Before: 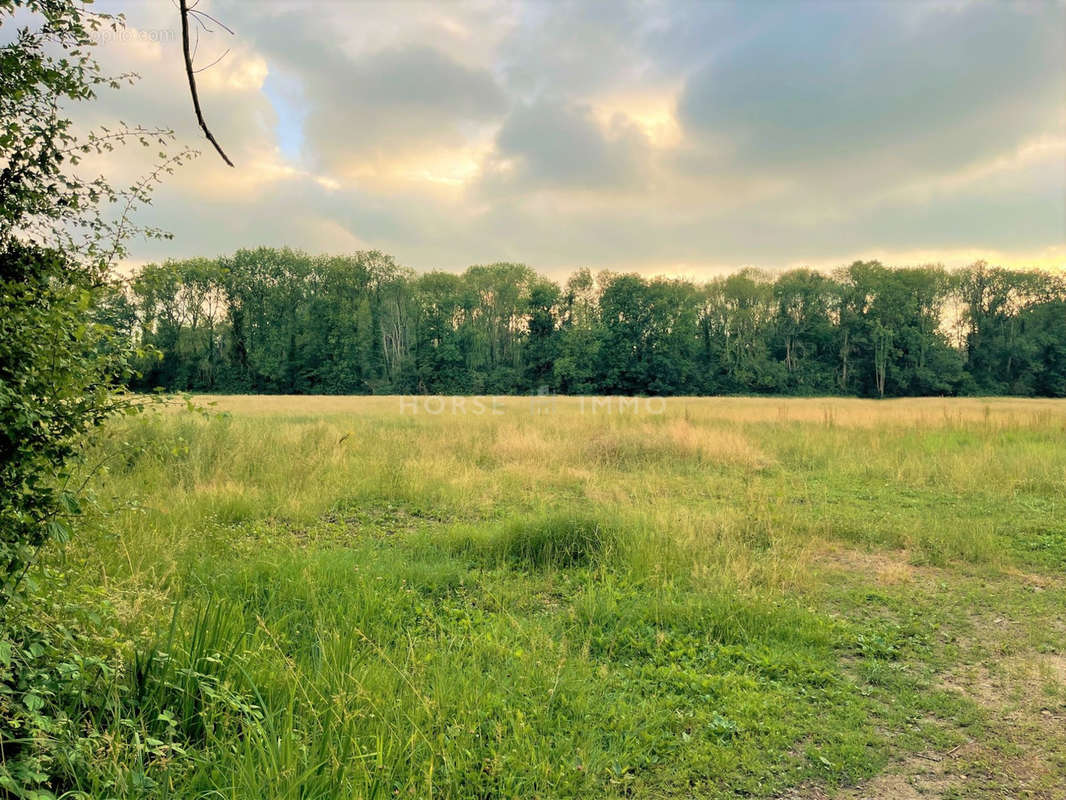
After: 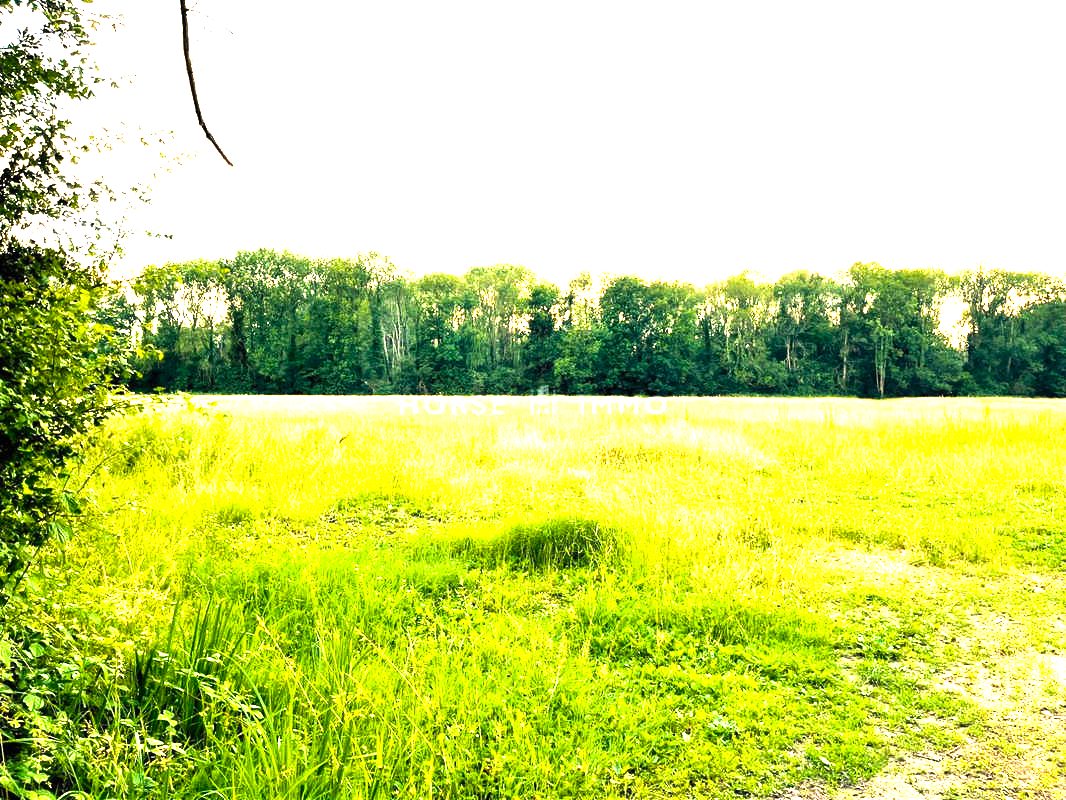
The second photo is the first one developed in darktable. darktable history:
color balance rgb: perceptual saturation grading › global saturation 0.944%, perceptual saturation grading › highlights -17.109%, perceptual saturation grading › mid-tones 33.69%, perceptual saturation grading › shadows 50.424%, perceptual brilliance grading › global brilliance 30.089%, perceptual brilliance grading › highlights 49.522%, perceptual brilliance grading › mid-tones 50.056%, perceptual brilliance grading › shadows -21.792%
